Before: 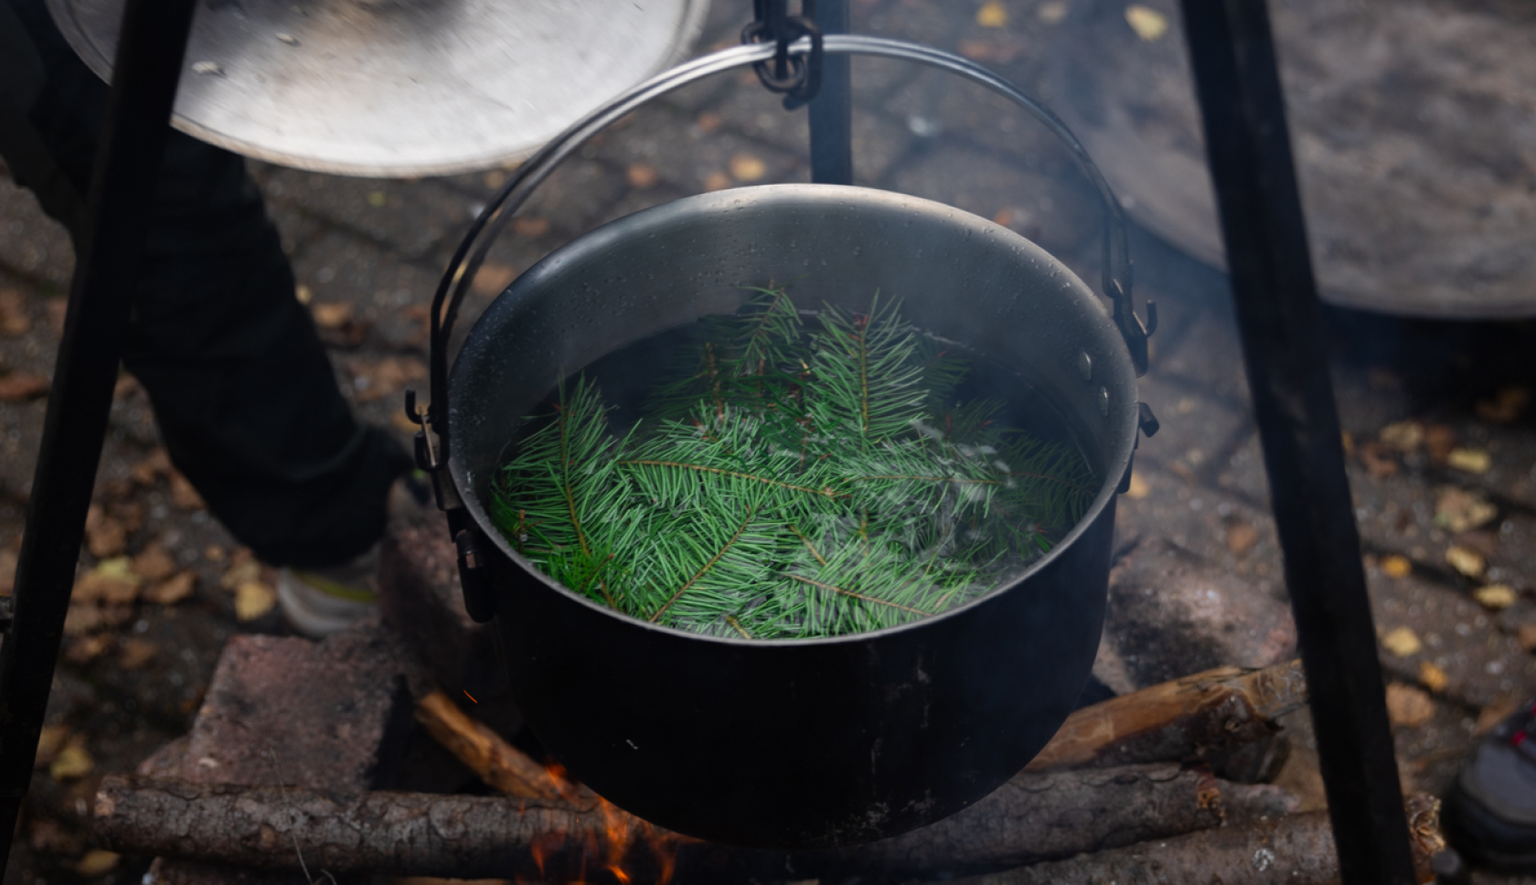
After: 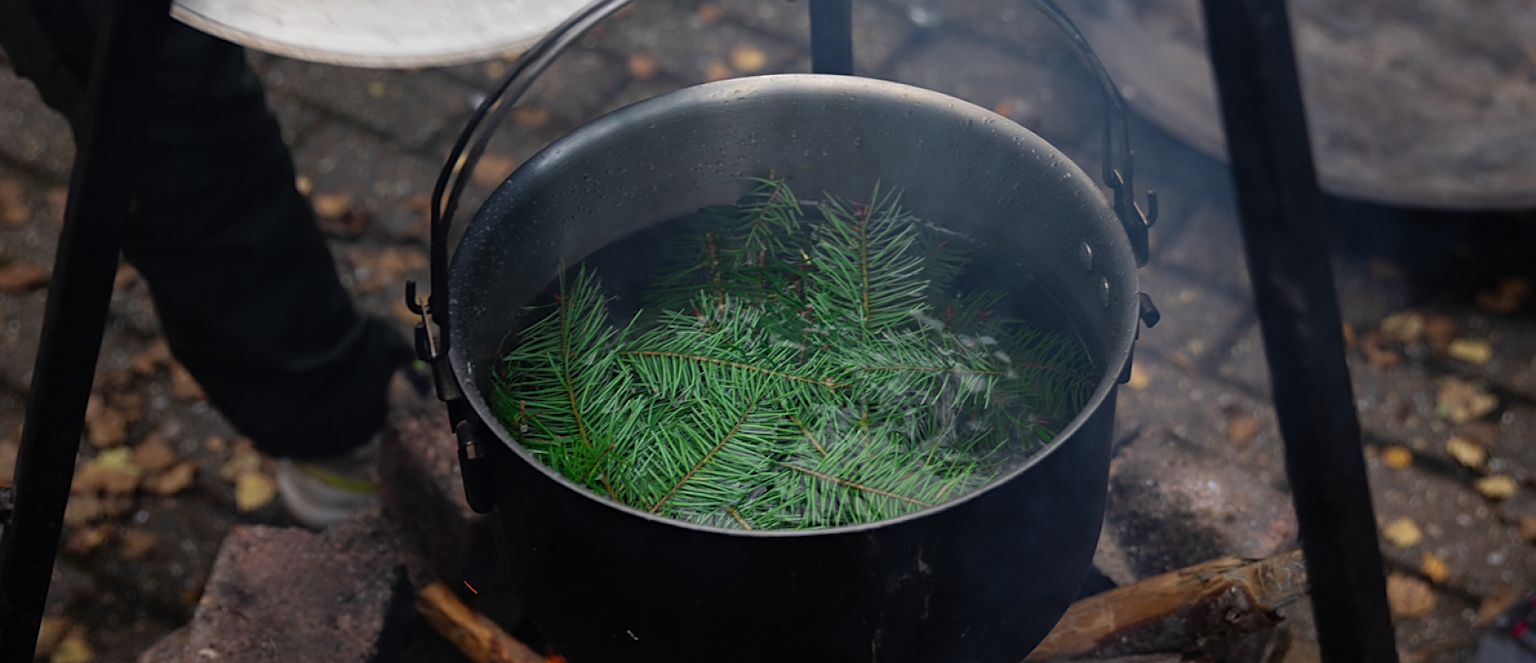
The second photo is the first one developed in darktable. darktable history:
crop and rotate: top 12.5%, bottom 12.5%
sharpen: on, module defaults
shadows and highlights: shadows 25, white point adjustment -3, highlights -30
